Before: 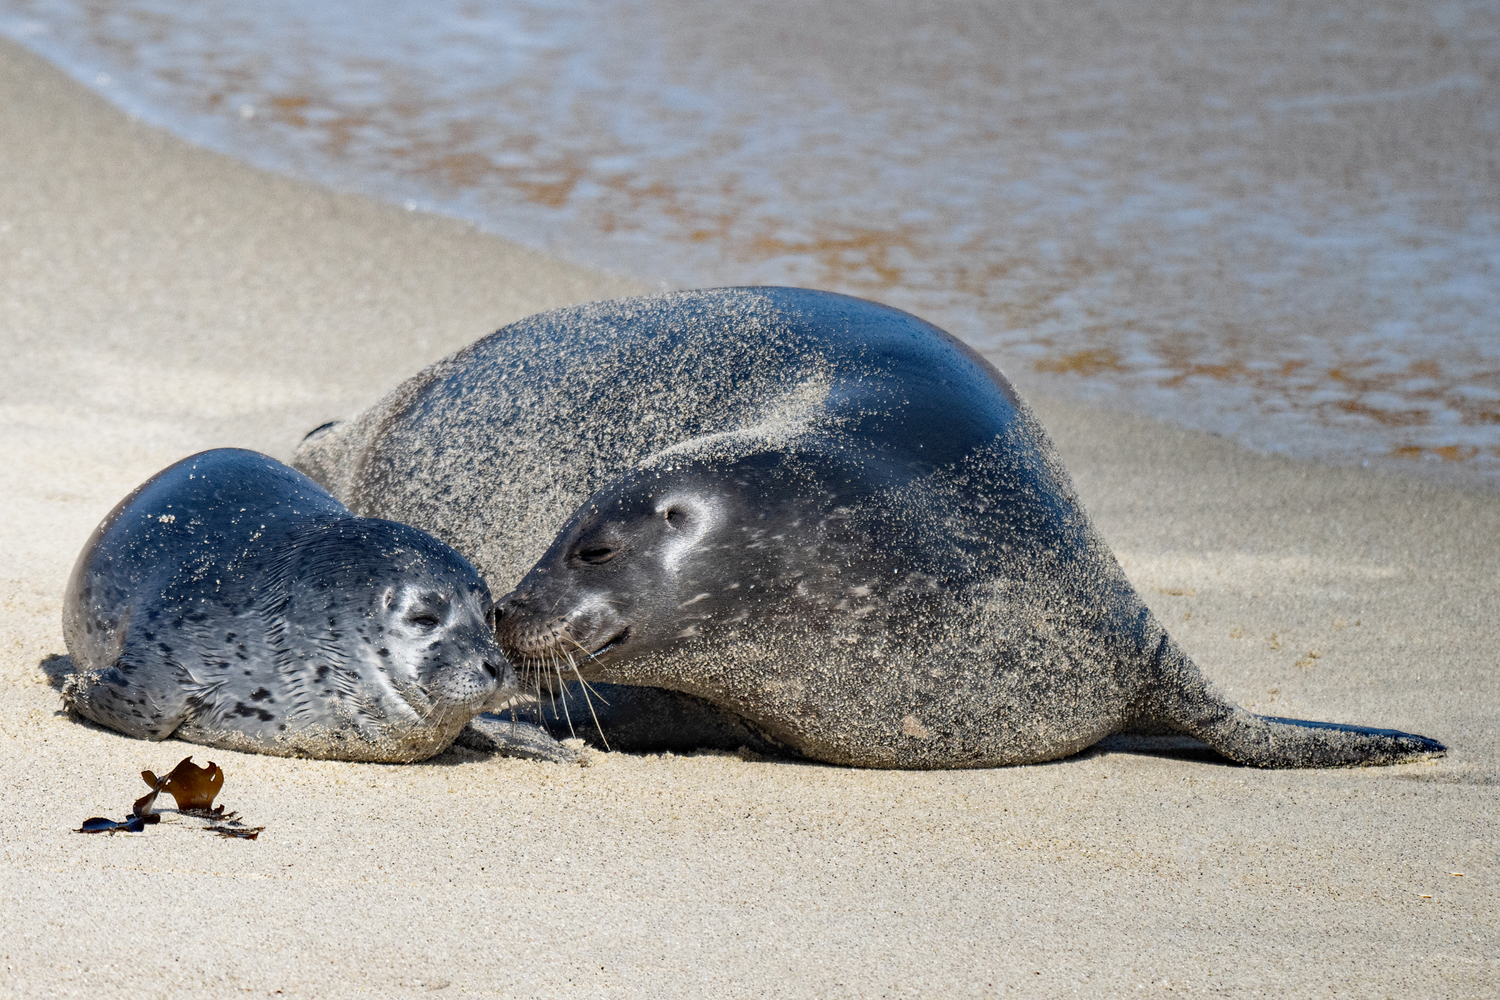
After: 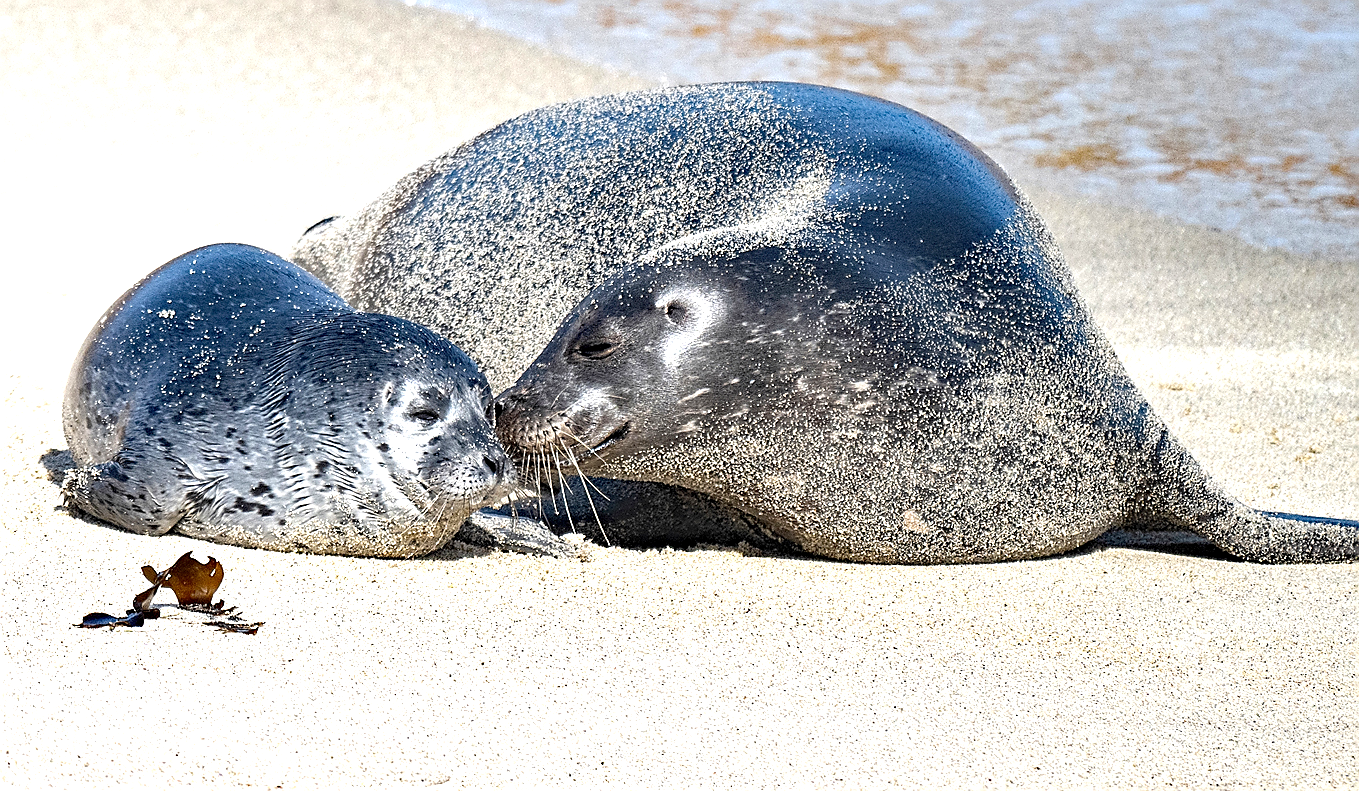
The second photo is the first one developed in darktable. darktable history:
sharpen: radius 1.413, amount 1.266, threshold 0.663
local contrast: highlights 107%, shadows 102%, detail 120%, midtone range 0.2
crop: top 20.54%, right 9.355%, bottom 0.351%
exposure: black level correction 0, exposure 0.937 EV, compensate highlight preservation false
